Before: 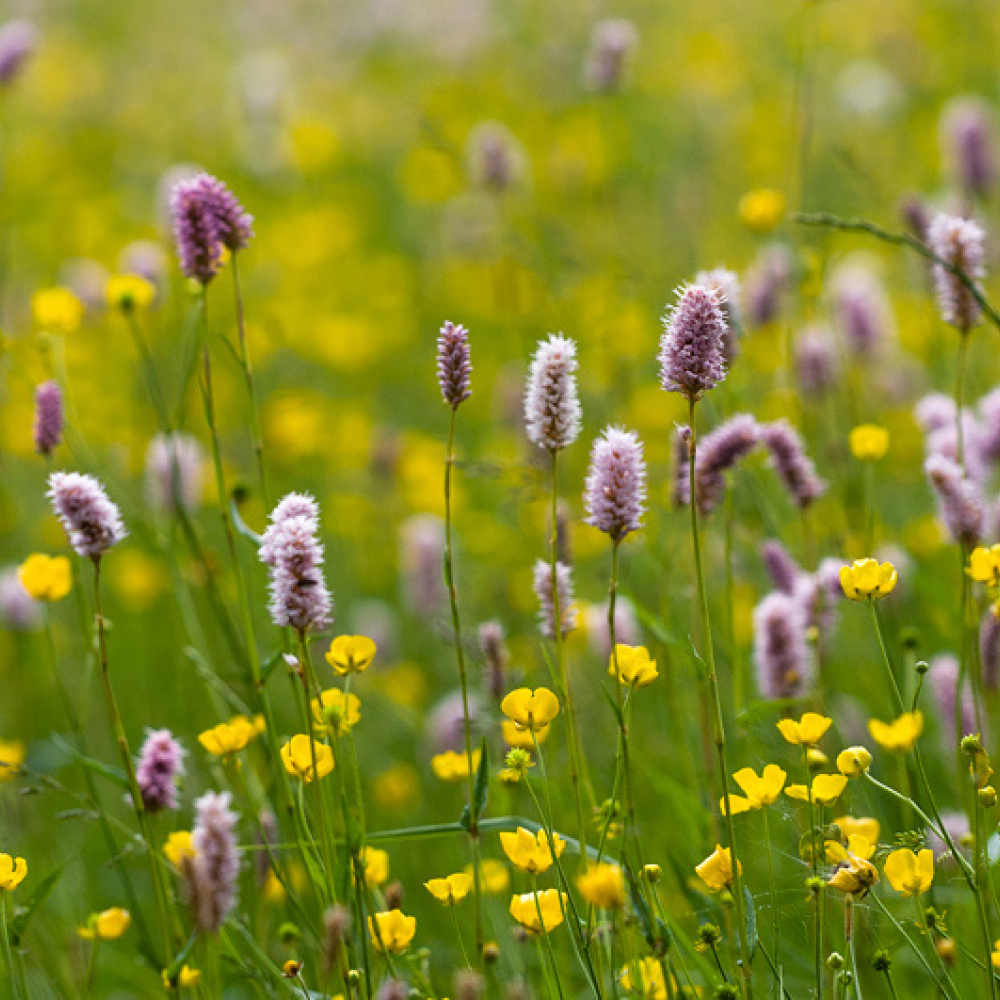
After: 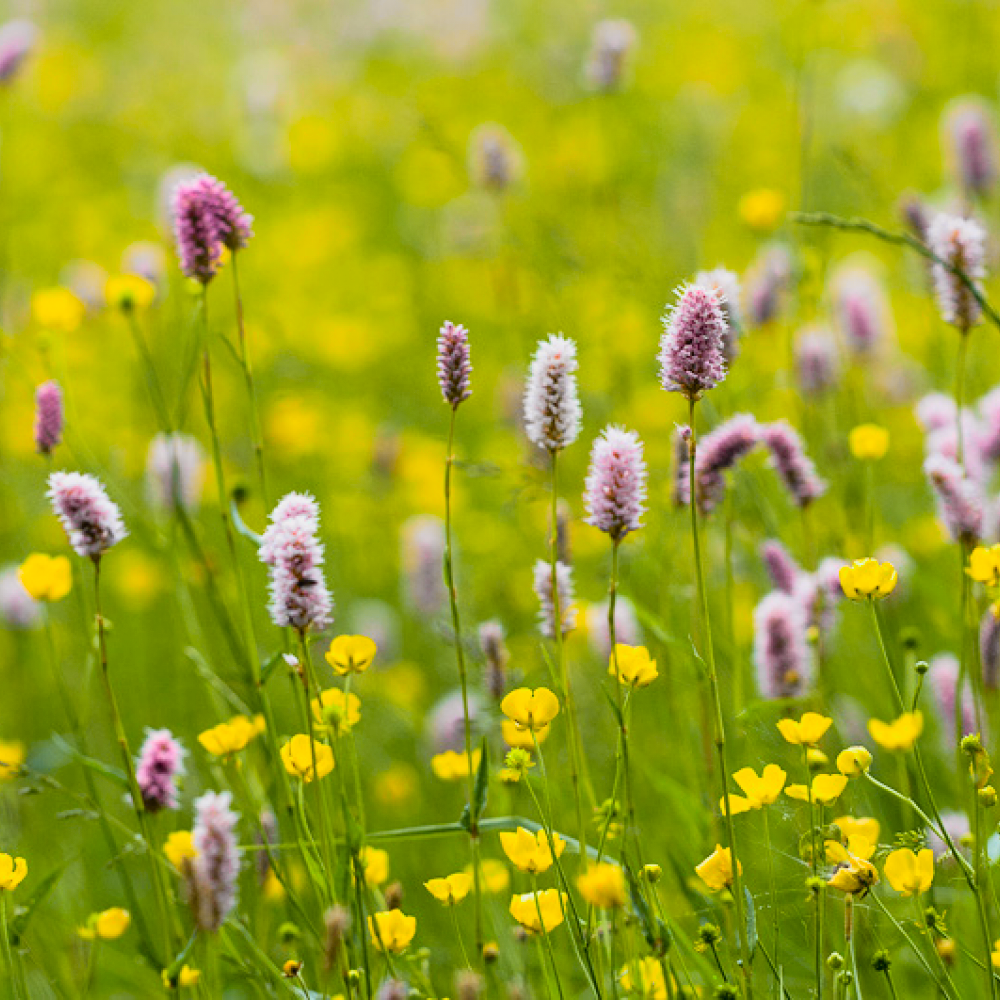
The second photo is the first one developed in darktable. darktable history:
tone curve: curves: ch0 [(0, 0.005) (0.103, 0.097) (0.18, 0.207) (0.384, 0.465) (0.491, 0.585) (0.629, 0.726) (0.84, 0.866) (1, 0.947)]; ch1 [(0, 0) (0.172, 0.123) (0.324, 0.253) (0.396, 0.388) (0.478, 0.461) (0.499, 0.497) (0.532, 0.515) (0.57, 0.584) (0.635, 0.675) (0.805, 0.892) (1, 1)]; ch2 [(0, 0) (0.411, 0.424) (0.496, 0.501) (0.515, 0.507) (0.553, 0.562) (0.604, 0.642) (0.708, 0.768) (0.839, 0.916) (1, 1)], color space Lab, independent channels, preserve colors none
